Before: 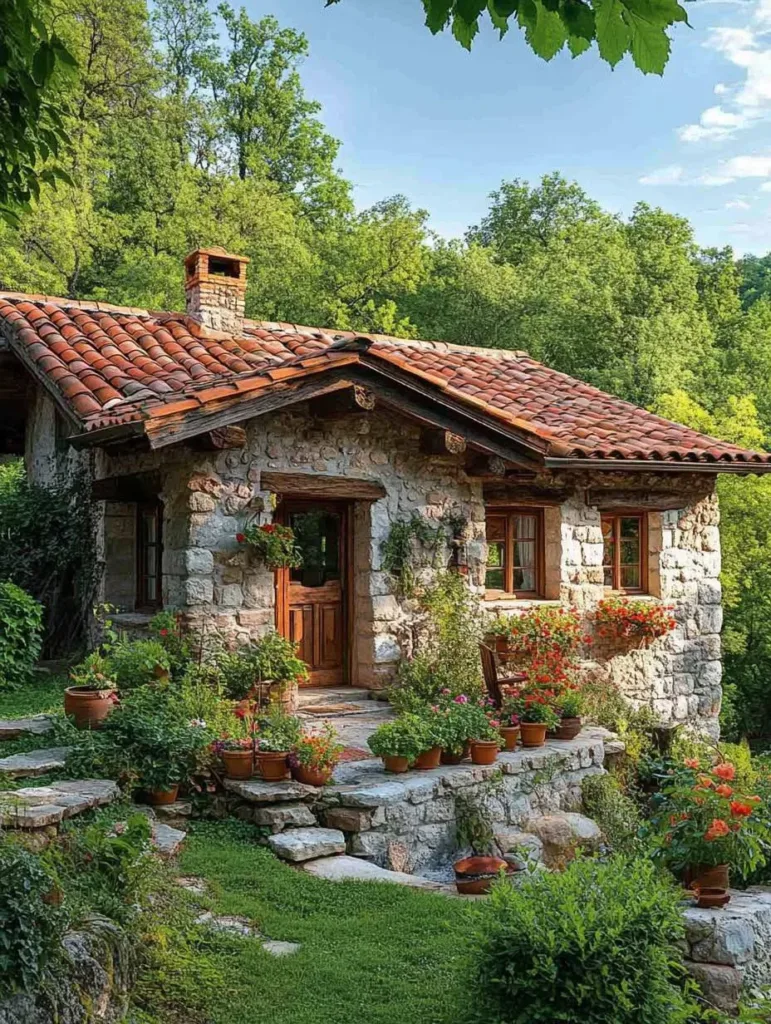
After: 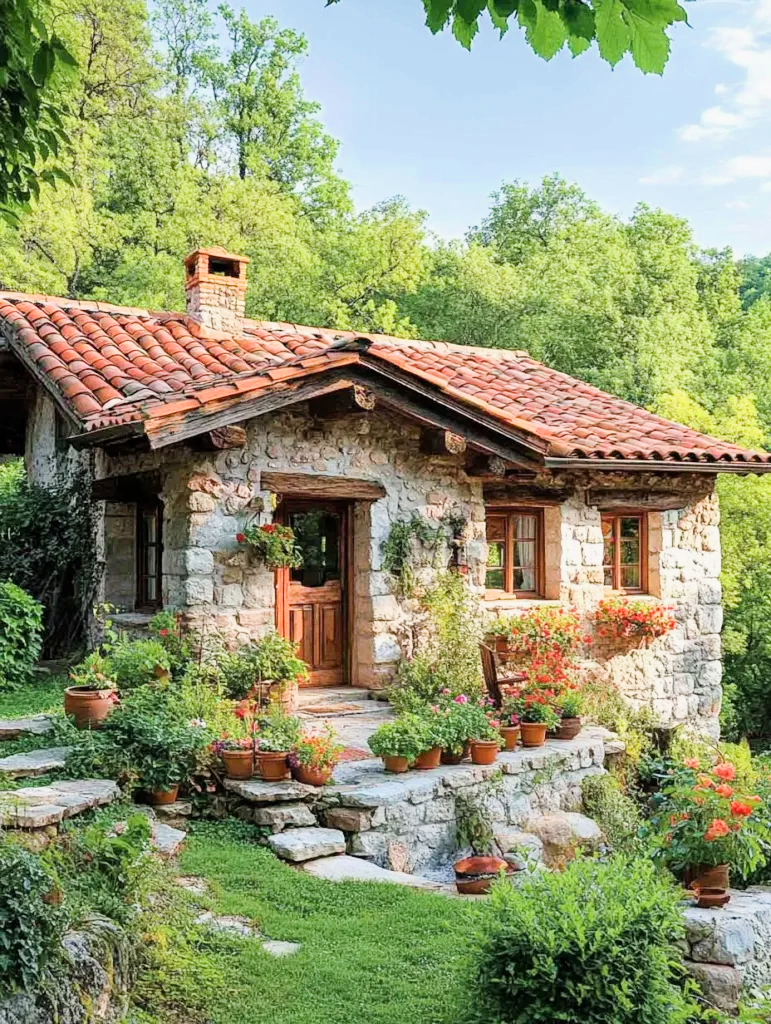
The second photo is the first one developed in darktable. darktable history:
filmic rgb: black relative exposure -7.65 EV, white relative exposure 4.56 EV, hardness 3.61, contrast 1.053
exposure: black level correction 0, exposure 1.388 EV, compensate highlight preservation false
tone equalizer: edges refinement/feathering 500, mask exposure compensation -1.57 EV, preserve details no
